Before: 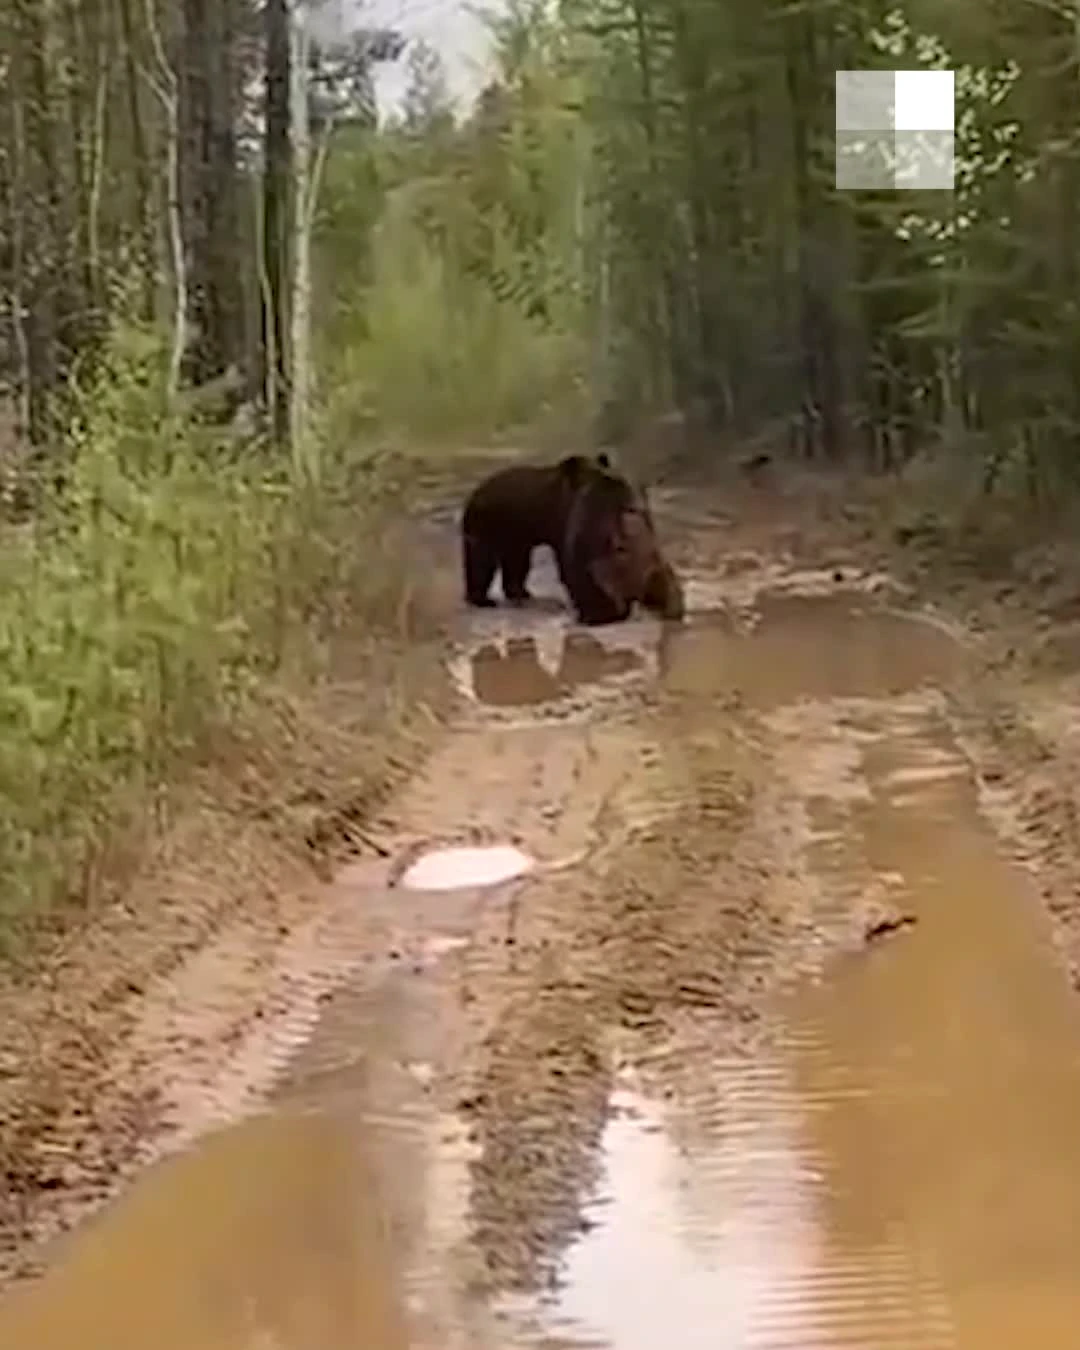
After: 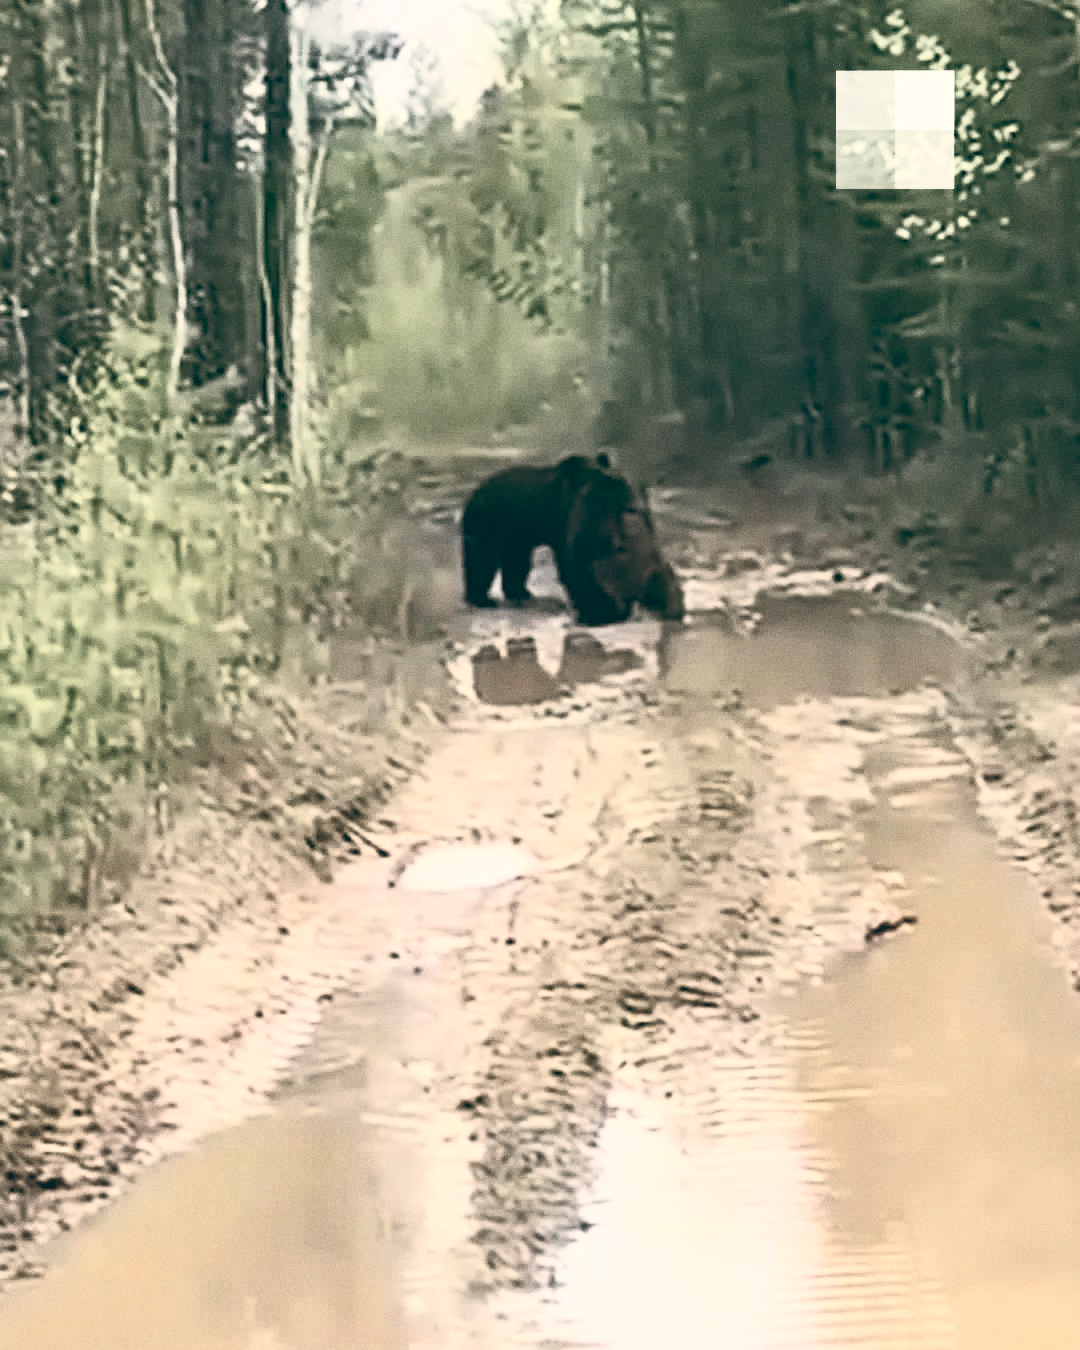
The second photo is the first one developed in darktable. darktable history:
grain: coarseness 0.09 ISO
color balance: lift [1.005, 0.99, 1.007, 1.01], gamma [1, 0.979, 1.011, 1.021], gain [0.923, 1.098, 1.025, 0.902], input saturation 90.45%, contrast 7.73%, output saturation 105.91%
contrast brightness saturation: contrast 0.57, brightness 0.57, saturation -0.34
